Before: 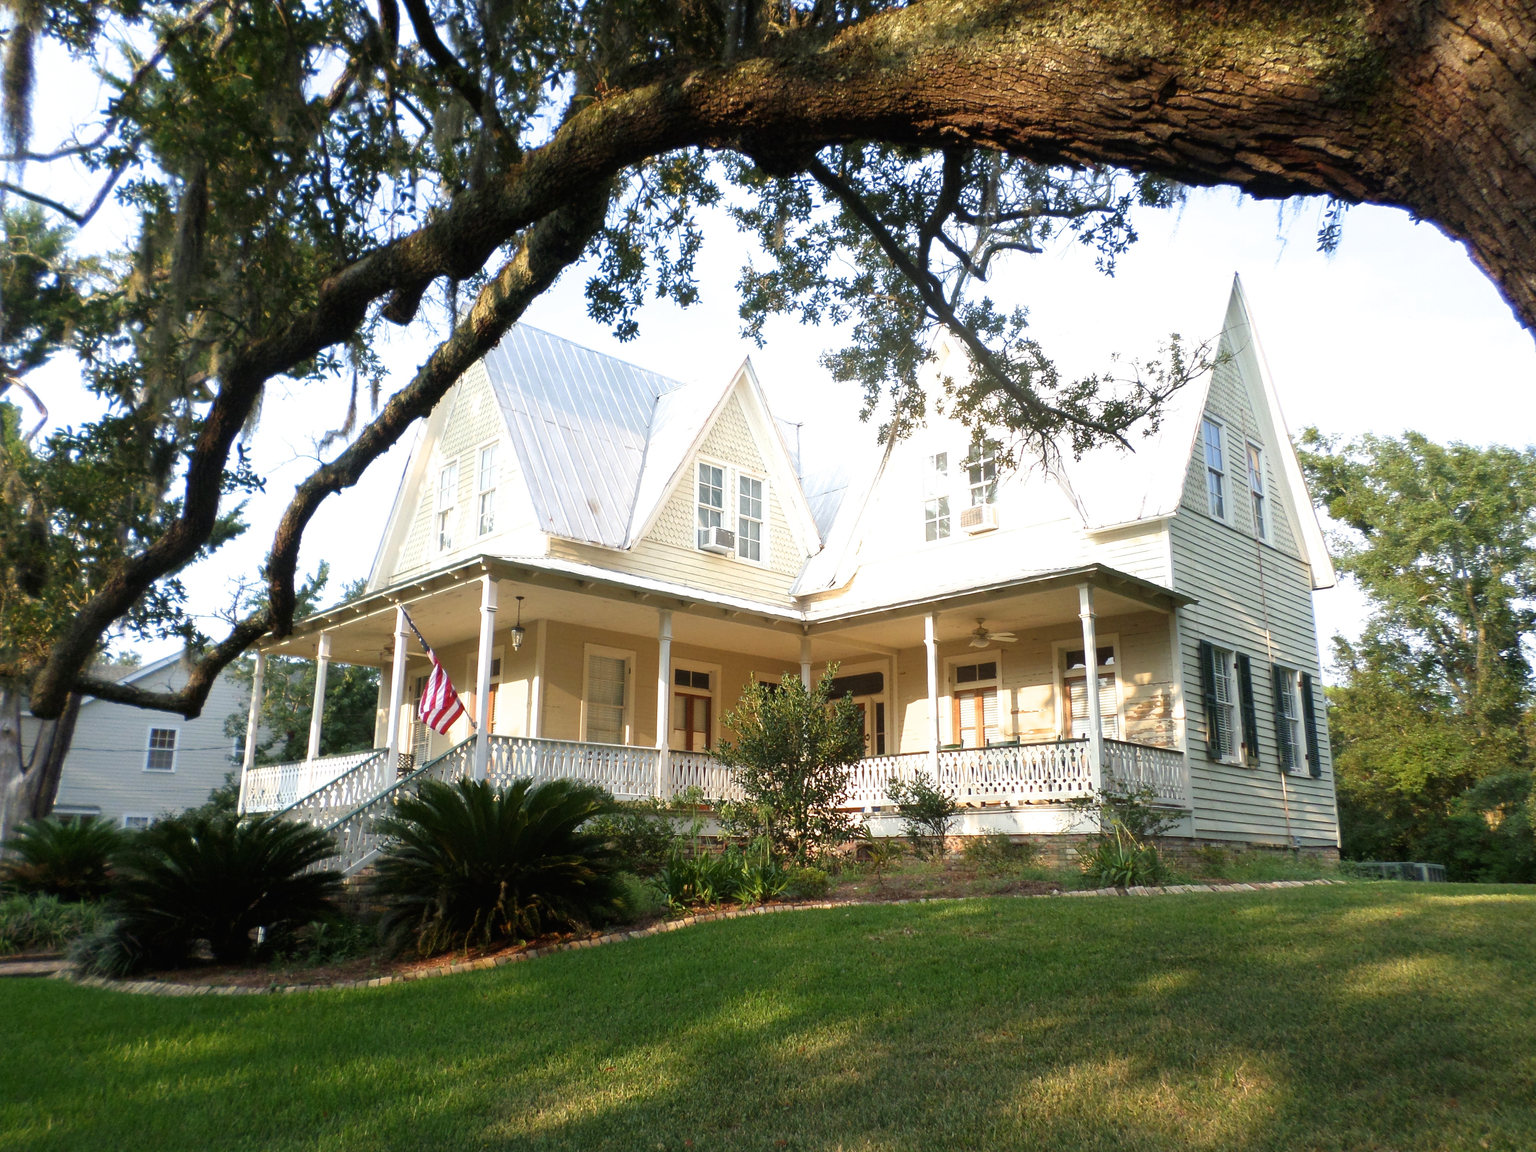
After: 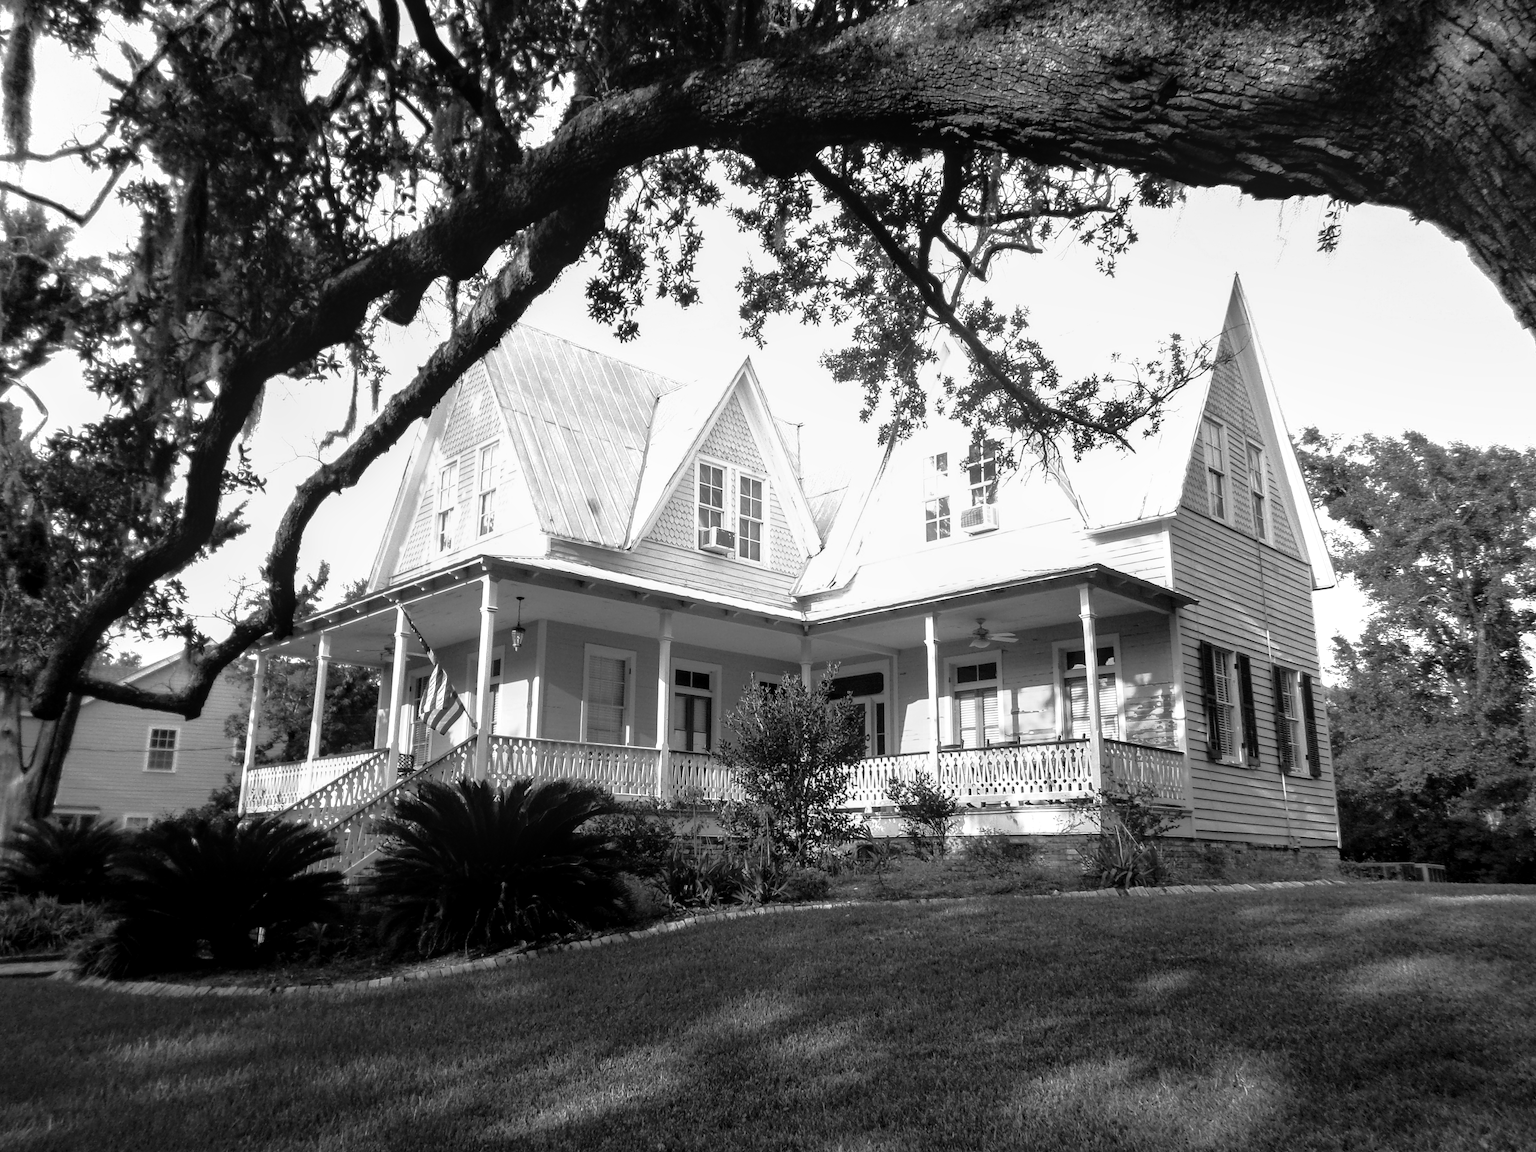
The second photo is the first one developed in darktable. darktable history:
base curve: curves: ch0 [(0, 0) (0.595, 0.418) (1, 1)], preserve colors none
local contrast: on, module defaults
color zones: curves: ch0 [(0, 0.613) (0.01, 0.613) (0.245, 0.448) (0.498, 0.529) (0.642, 0.665) (0.879, 0.777) (0.99, 0.613)]; ch1 [(0, 0) (0.143, 0) (0.286, 0) (0.429, 0) (0.571, 0) (0.714, 0) (0.857, 0)]
tone curve: curves: ch0 [(0, 0) (0.126, 0.061) (0.362, 0.382) (0.498, 0.498) (0.706, 0.712) (1, 1)]; ch1 [(0, 0) (0.5, 0.522) (0.55, 0.586) (1, 1)]; ch2 [(0, 0) (0.44, 0.424) (0.5, 0.482) (0.537, 0.538) (1, 1)], preserve colors none
